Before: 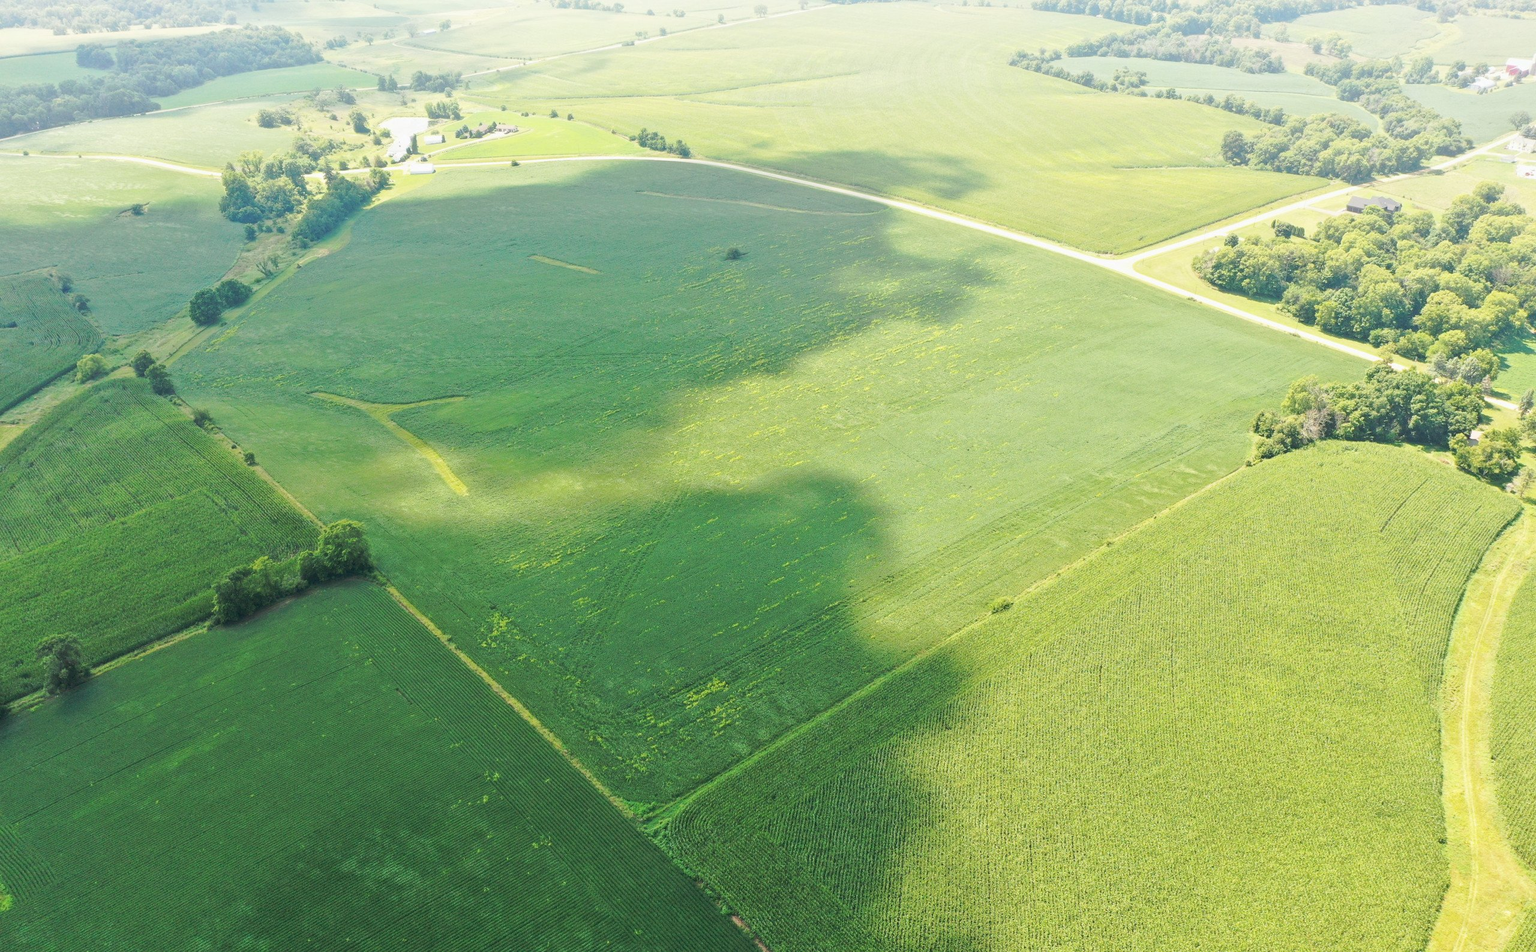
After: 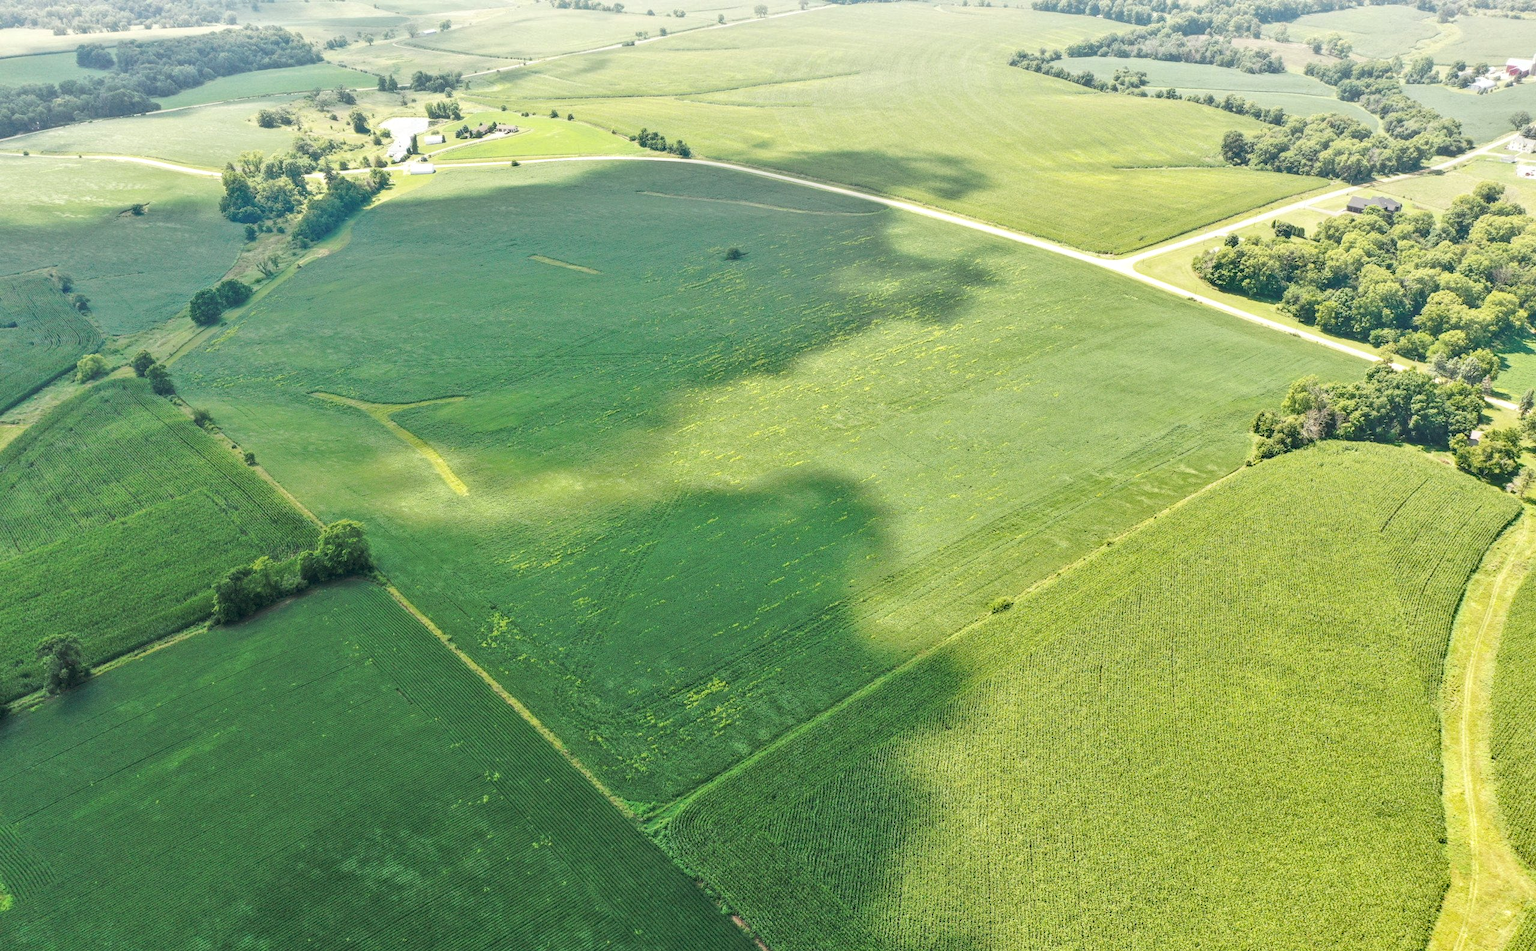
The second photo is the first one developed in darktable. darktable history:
local contrast: on, module defaults
shadows and highlights: shadows color adjustment 97.66%, soften with gaussian
